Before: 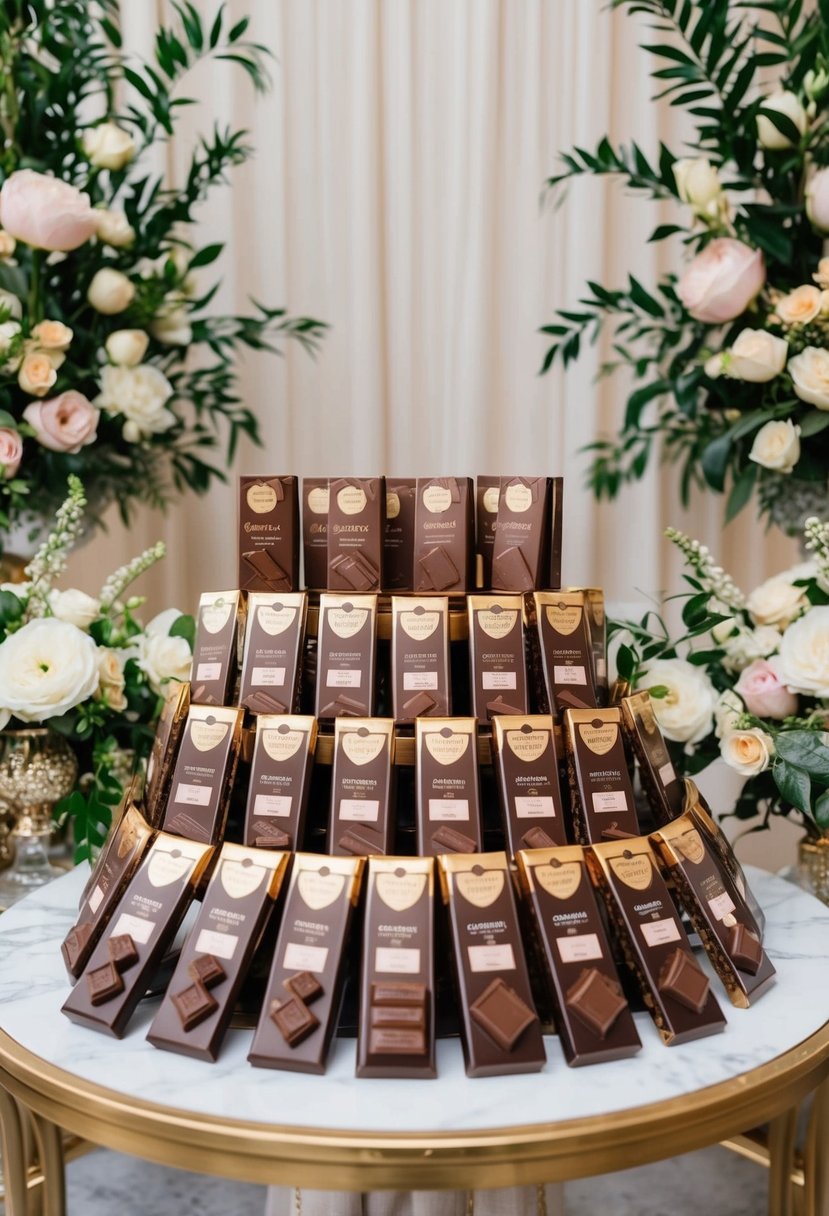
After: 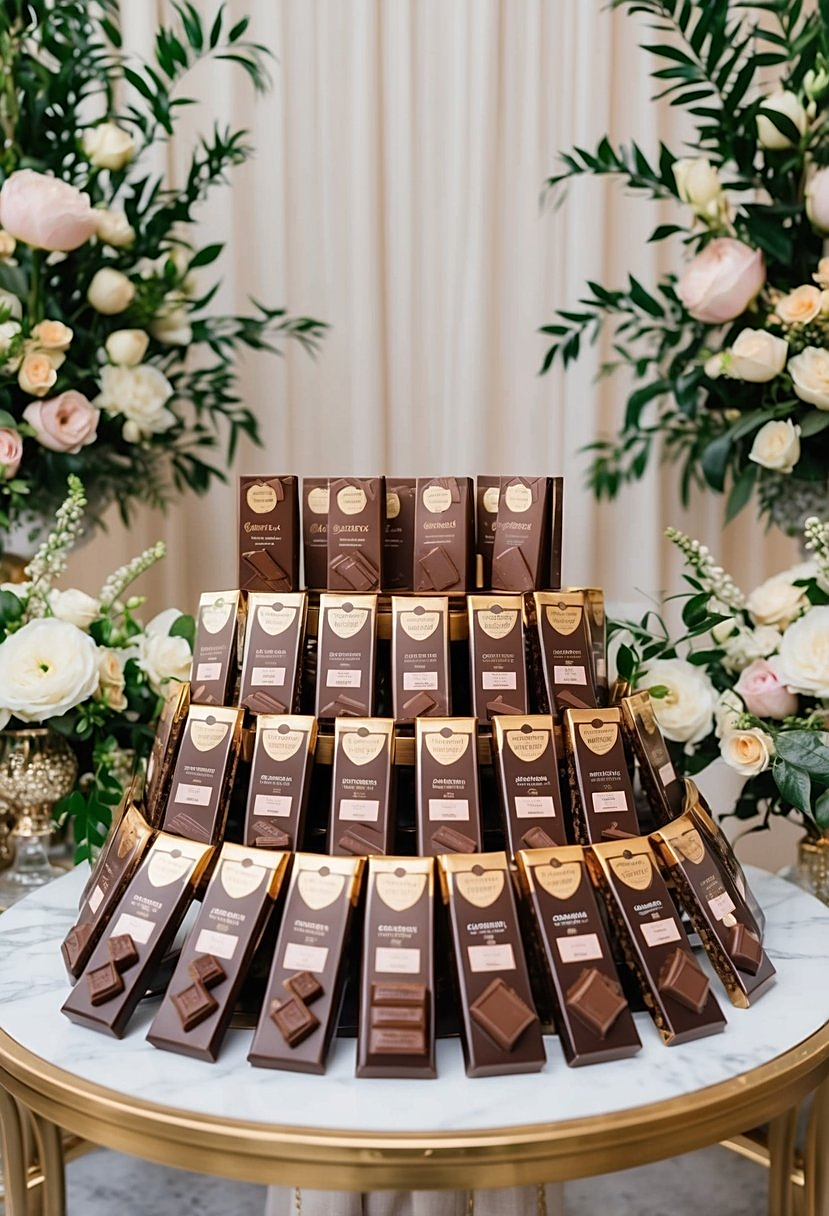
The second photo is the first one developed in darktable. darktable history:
sharpen: on, module defaults
shadows and highlights: shadows 76.04, highlights -24.51, soften with gaussian
